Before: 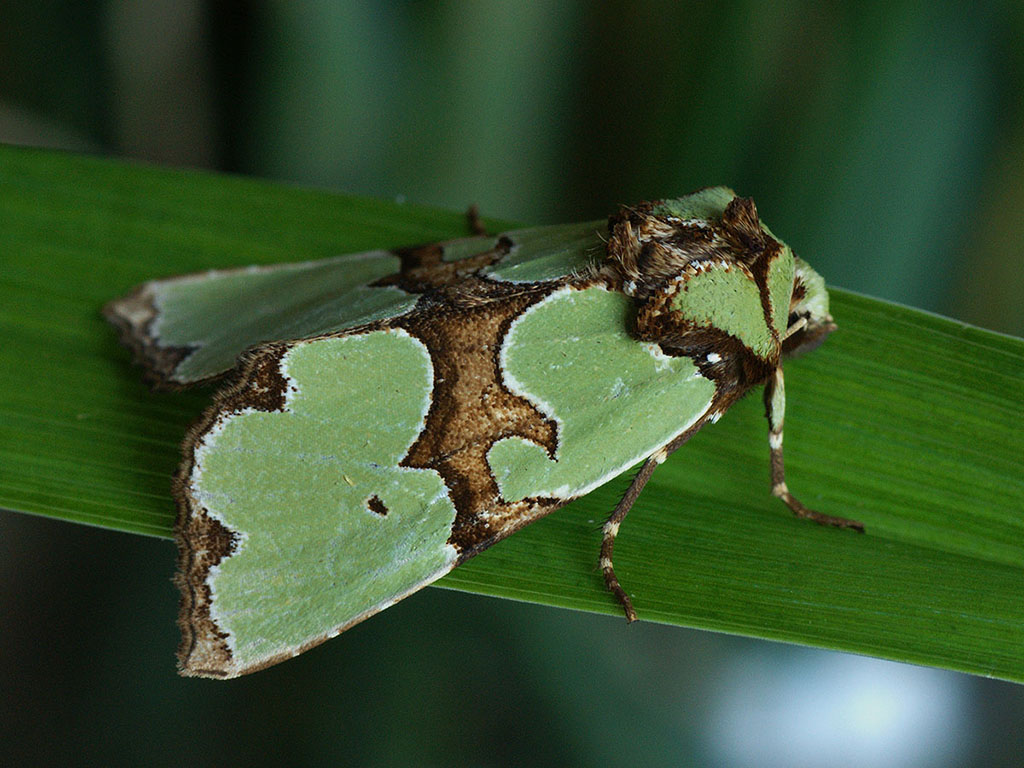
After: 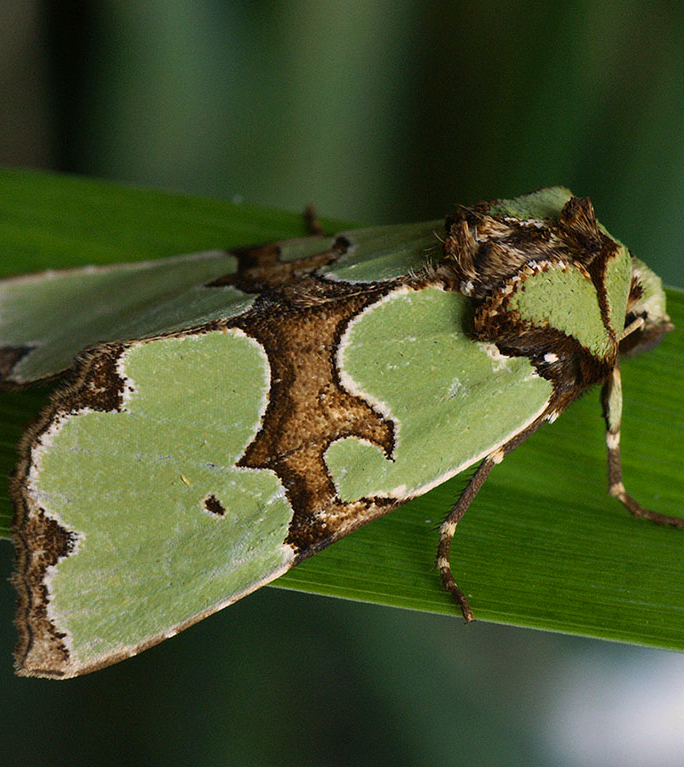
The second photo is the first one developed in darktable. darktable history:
crop and rotate: left 15.99%, right 17.131%
color correction: highlights a* 11.53, highlights b* 11.78
